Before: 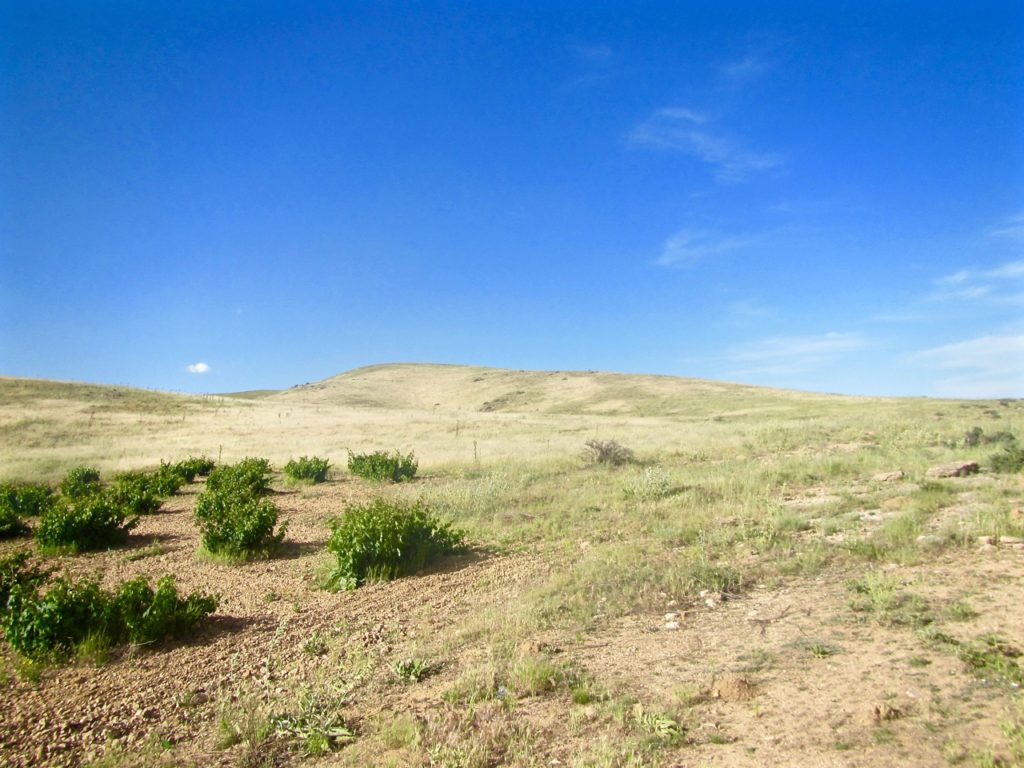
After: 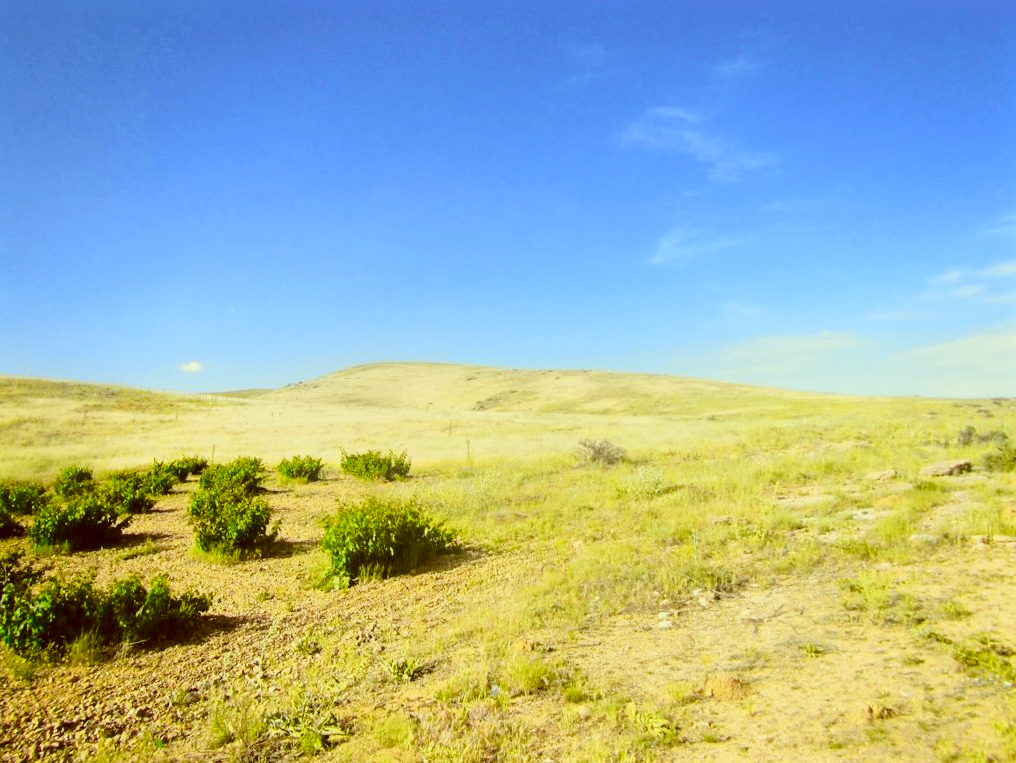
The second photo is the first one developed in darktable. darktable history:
crop and rotate: left 0.686%, top 0.138%, bottom 0.406%
tone curve: curves: ch0 [(0, 0) (0.11, 0.061) (0.256, 0.259) (0.398, 0.494) (0.498, 0.611) (0.65, 0.757) (0.835, 0.883) (1, 0.961)]; ch1 [(0, 0) (0.346, 0.307) (0.408, 0.369) (0.453, 0.457) (0.482, 0.479) (0.502, 0.498) (0.521, 0.51) (0.553, 0.554) (0.618, 0.65) (0.693, 0.727) (1, 1)]; ch2 [(0, 0) (0.366, 0.337) (0.434, 0.46) (0.485, 0.494) (0.5, 0.494) (0.511, 0.508) (0.537, 0.55) (0.579, 0.599) (0.621, 0.693) (1, 1)], color space Lab, independent channels, preserve colors none
color correction: highlights a* -5.4, highlights b* 9.8, shadows a* 9.93, shadows b* 25.05
